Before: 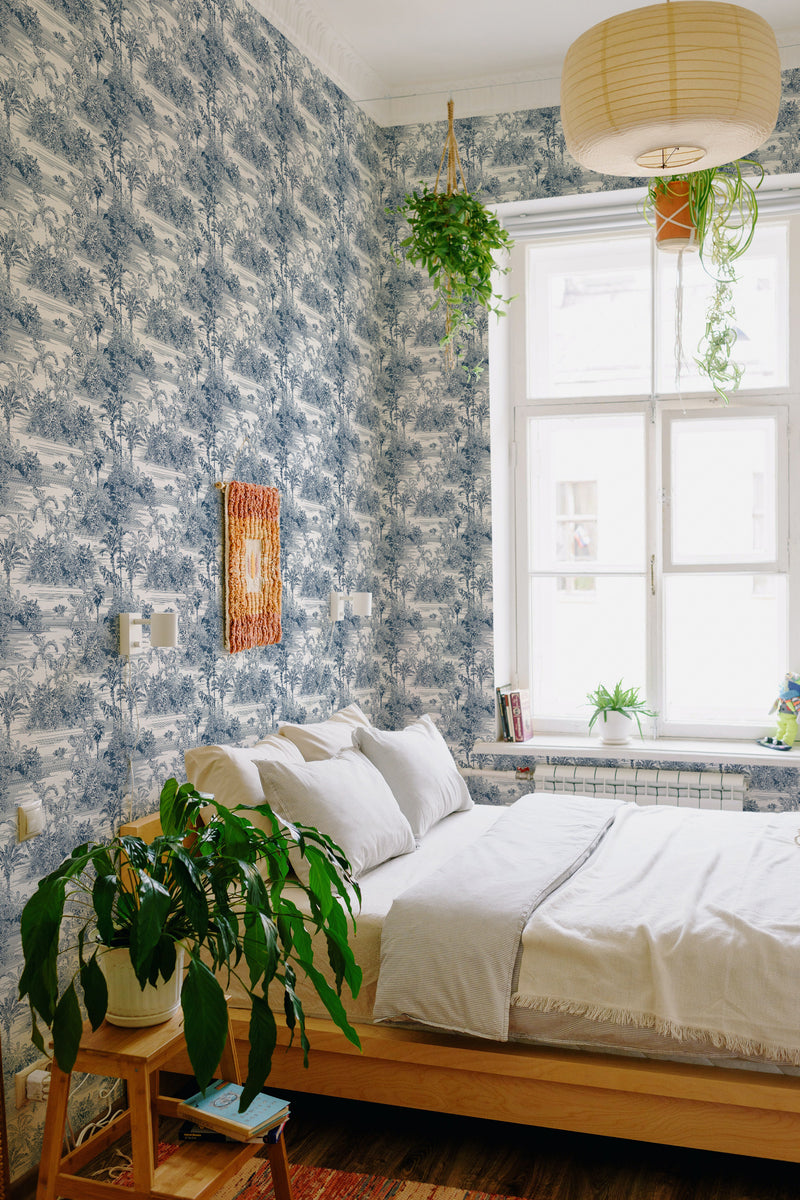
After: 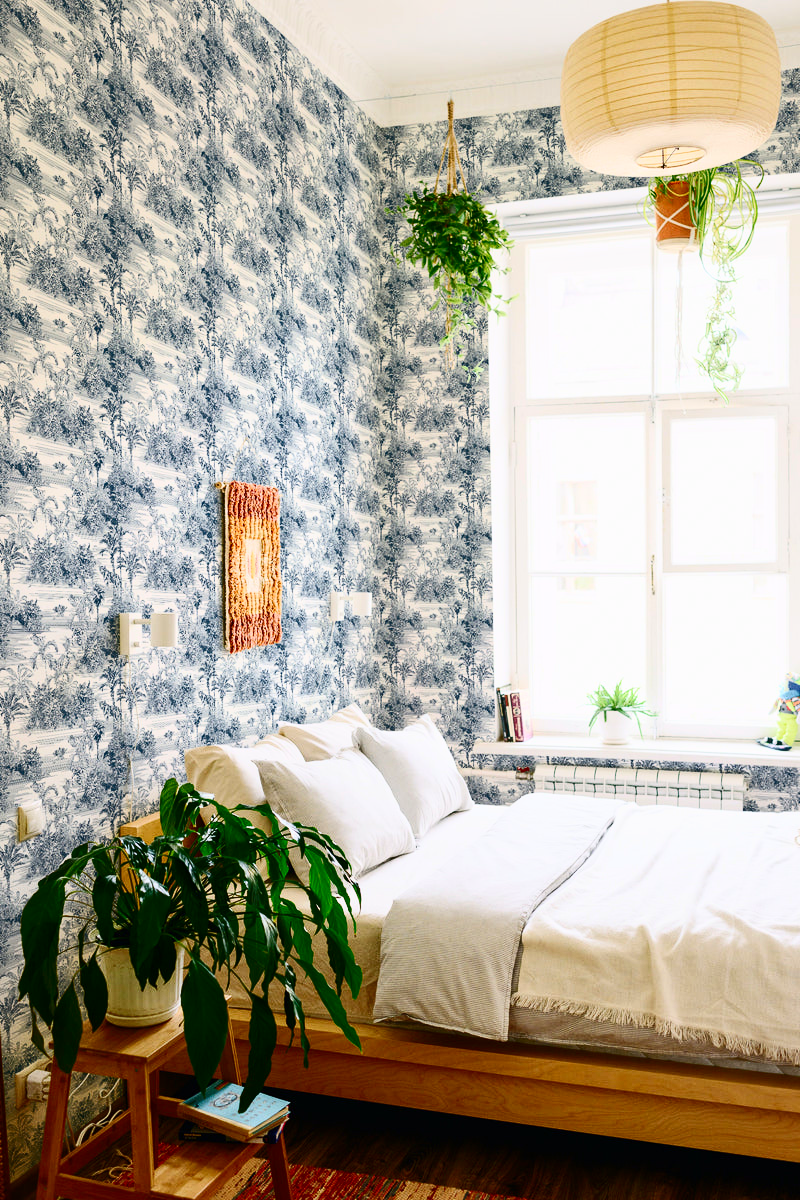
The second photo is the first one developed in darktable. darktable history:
contrast brightness saturation: contrast 0.41, brightness 0.109, saturation 0.213
